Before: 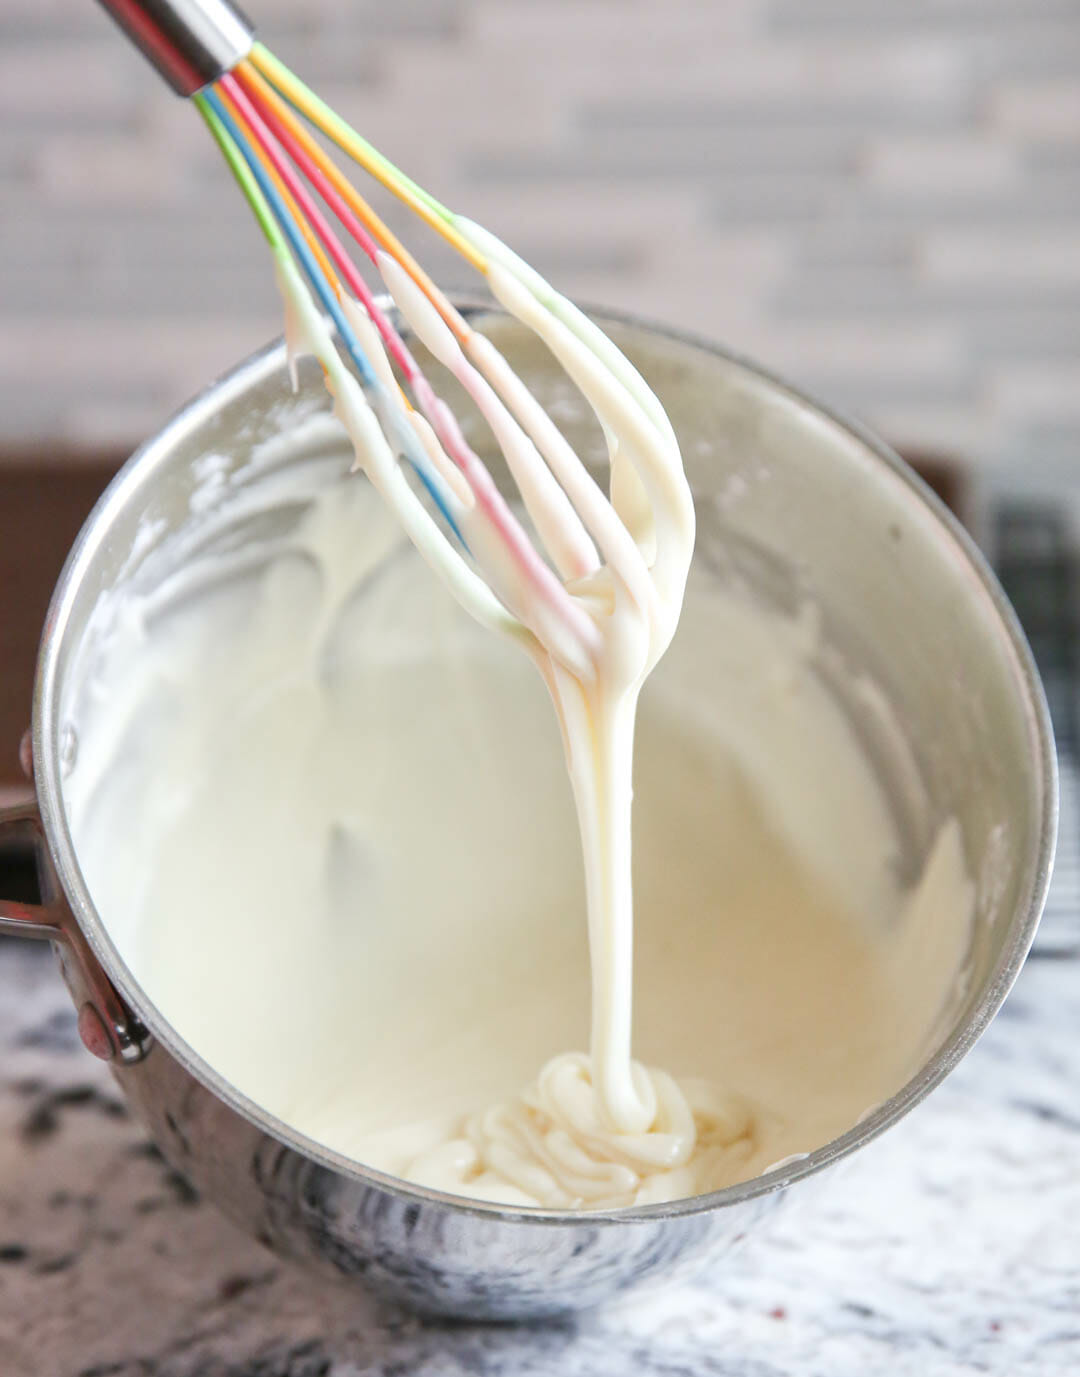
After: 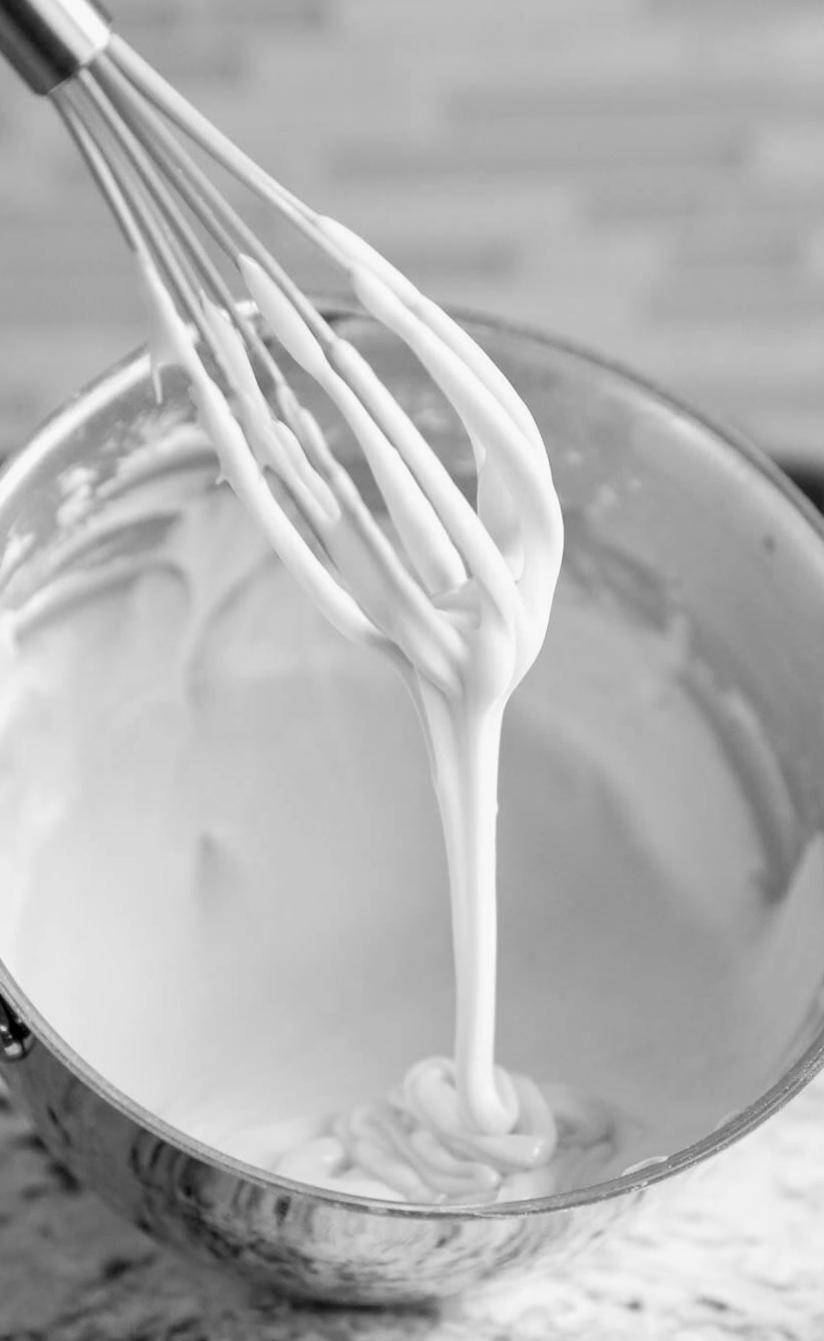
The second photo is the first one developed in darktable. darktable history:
color calibration: output gray [0.22, 0.42, 0.37, 0], gray › normalize channels true, illuminant same as pipeline (D50), adaptation XYZ, x 0.346, y 0.359, gamut compression 0
rotate and perspective: rotation 0.074°, lens shift (vertical) 0.096, lens shift (horizontal) -0.041, crop left 0.043, crop right 0.952, crop top 0.024, crop bottom 0.979
crop and rotate: left 9.597%, right 10.195%
exposure: black level correction 0.01, exposure 0.014 EV, compensate highlight preservation false
